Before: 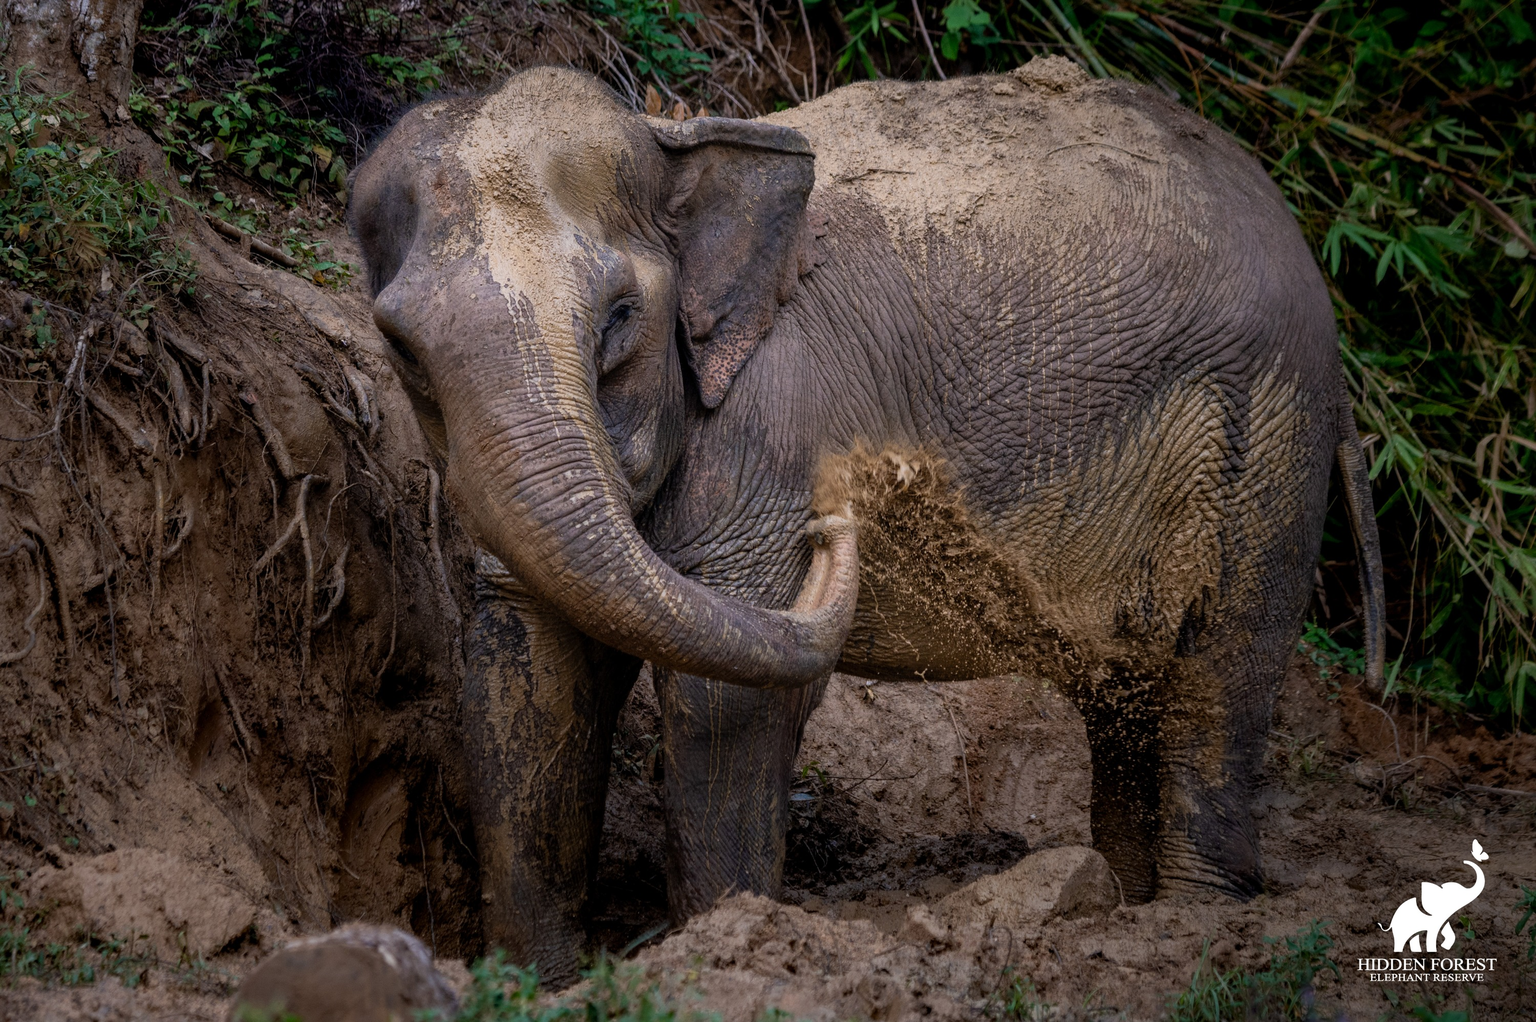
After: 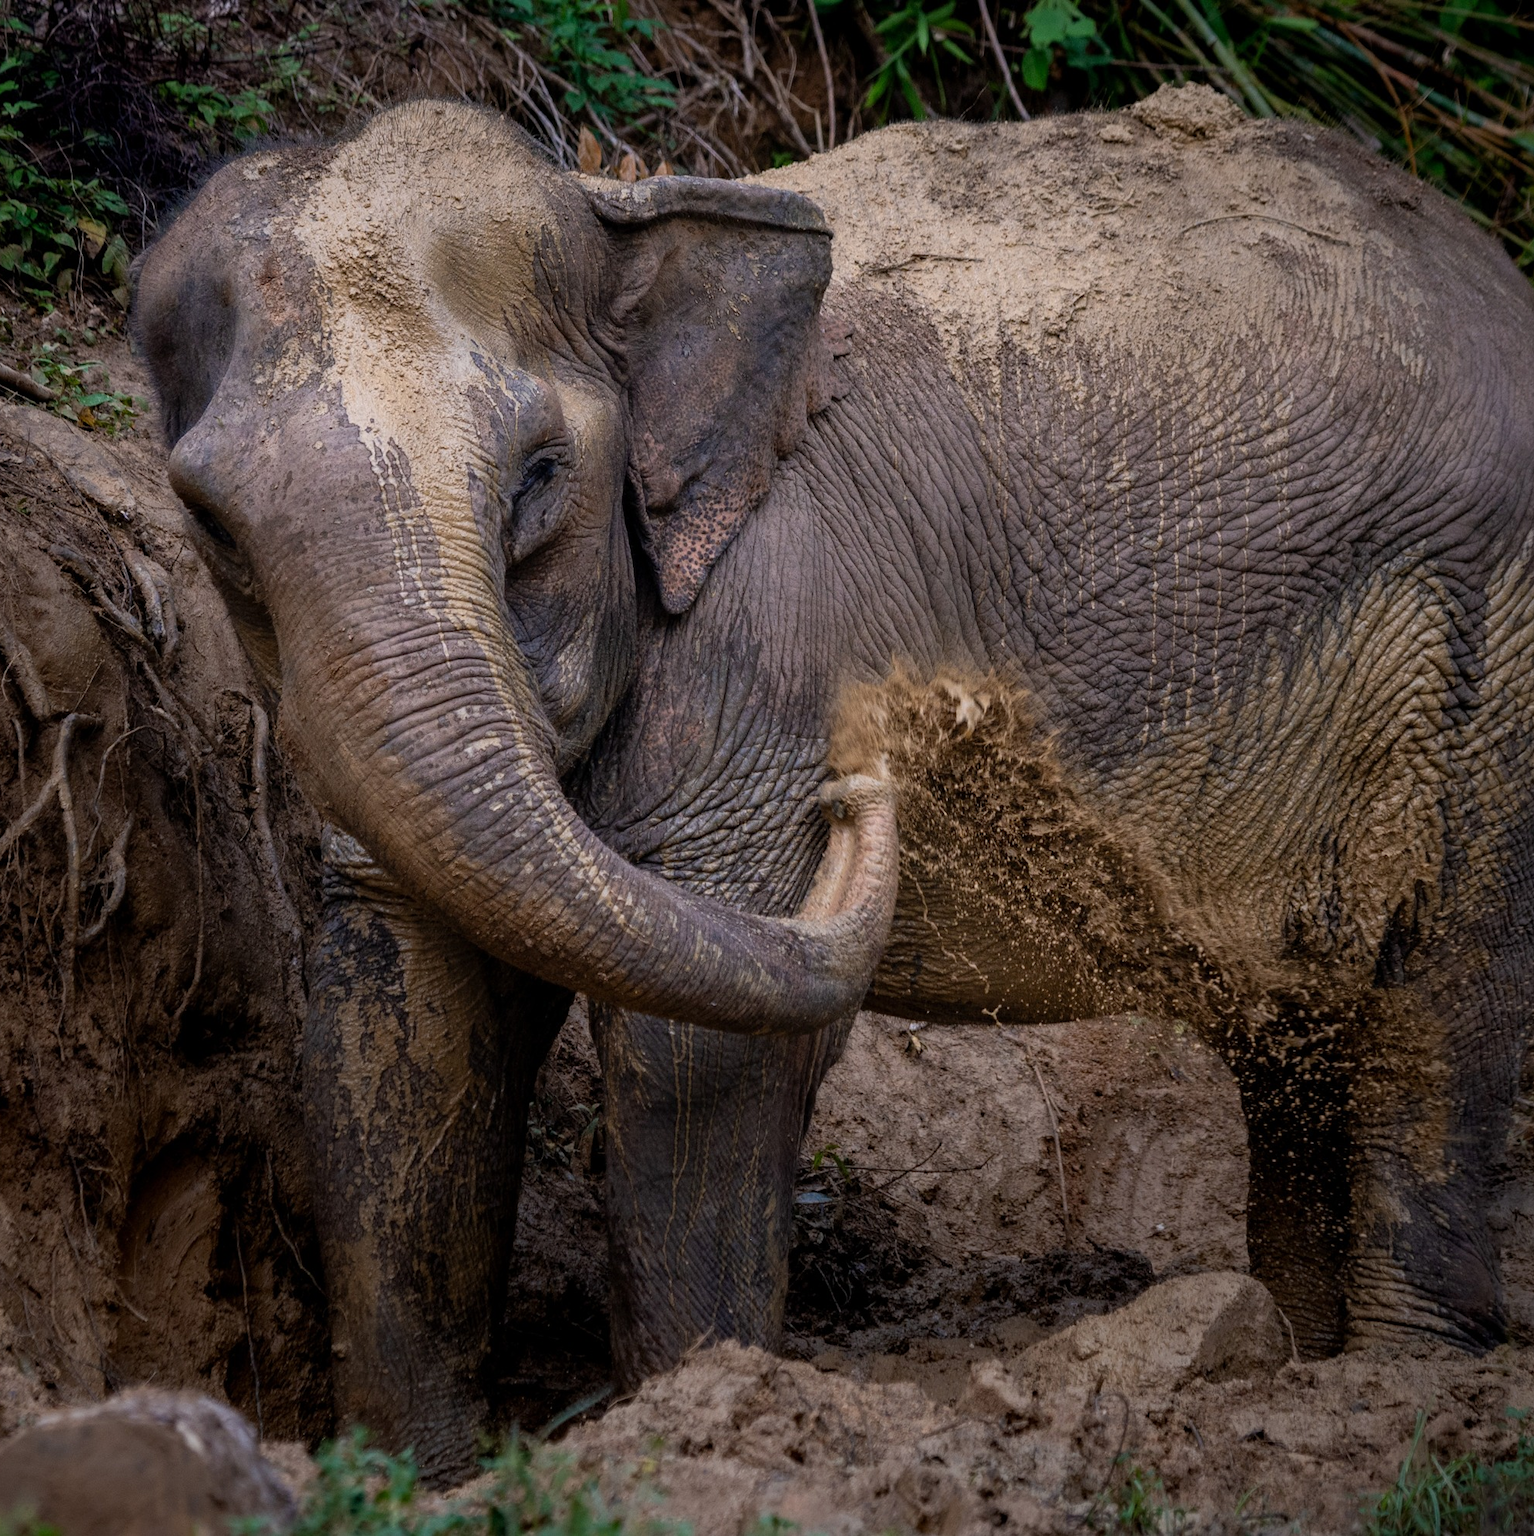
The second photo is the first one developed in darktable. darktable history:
crop: left 17.02%, right 16.486%
